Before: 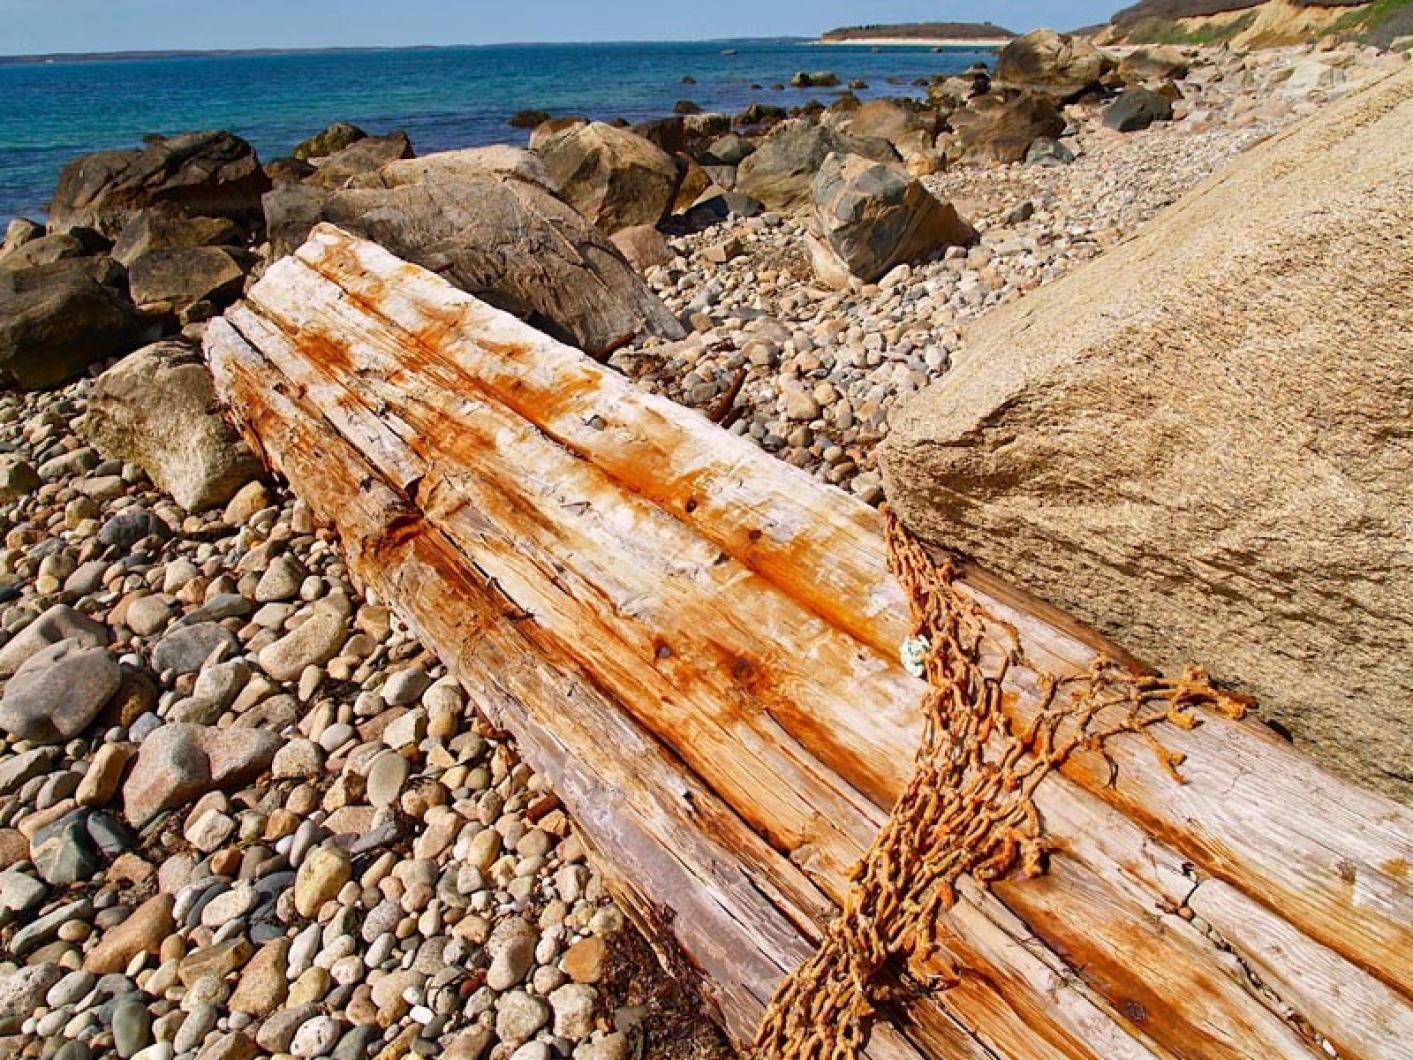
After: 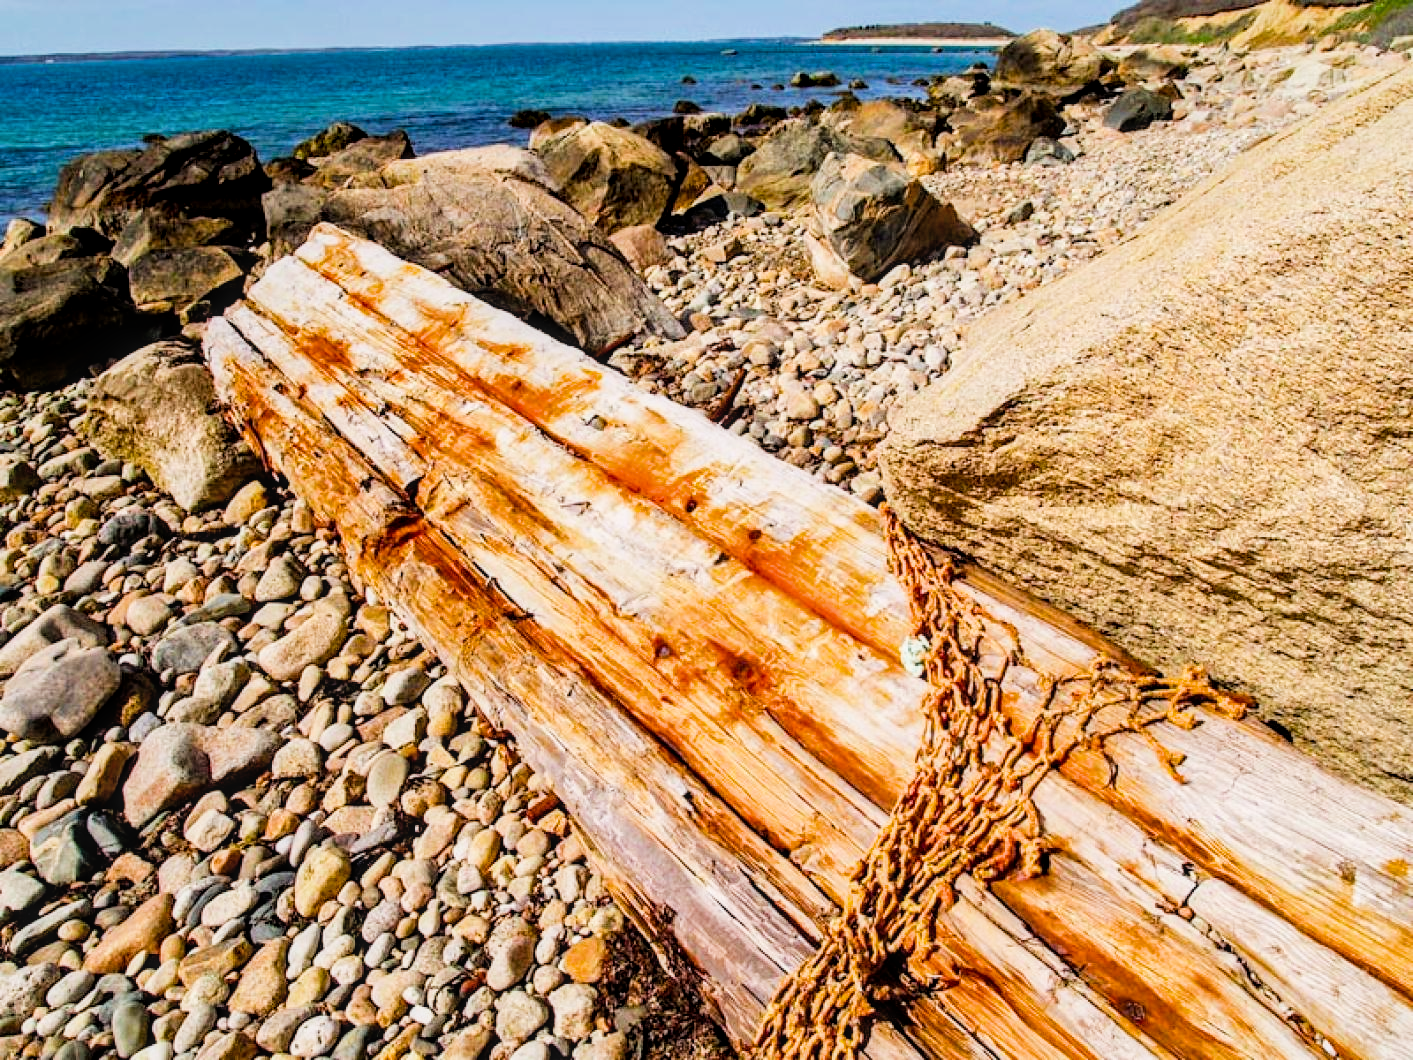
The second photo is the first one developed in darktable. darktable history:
local contrast: on, module defaults
color balance rgb: perceptual saturation grading › global saturation 25%, global vibrance 10%
exposure: black level correction 0, exposure 0.6 EV, compensate highlight preservation false
filmic rgb: black relative exposure -5 EV, hardness 2.88, contrast 1.3, highlights saturation mix -30%
